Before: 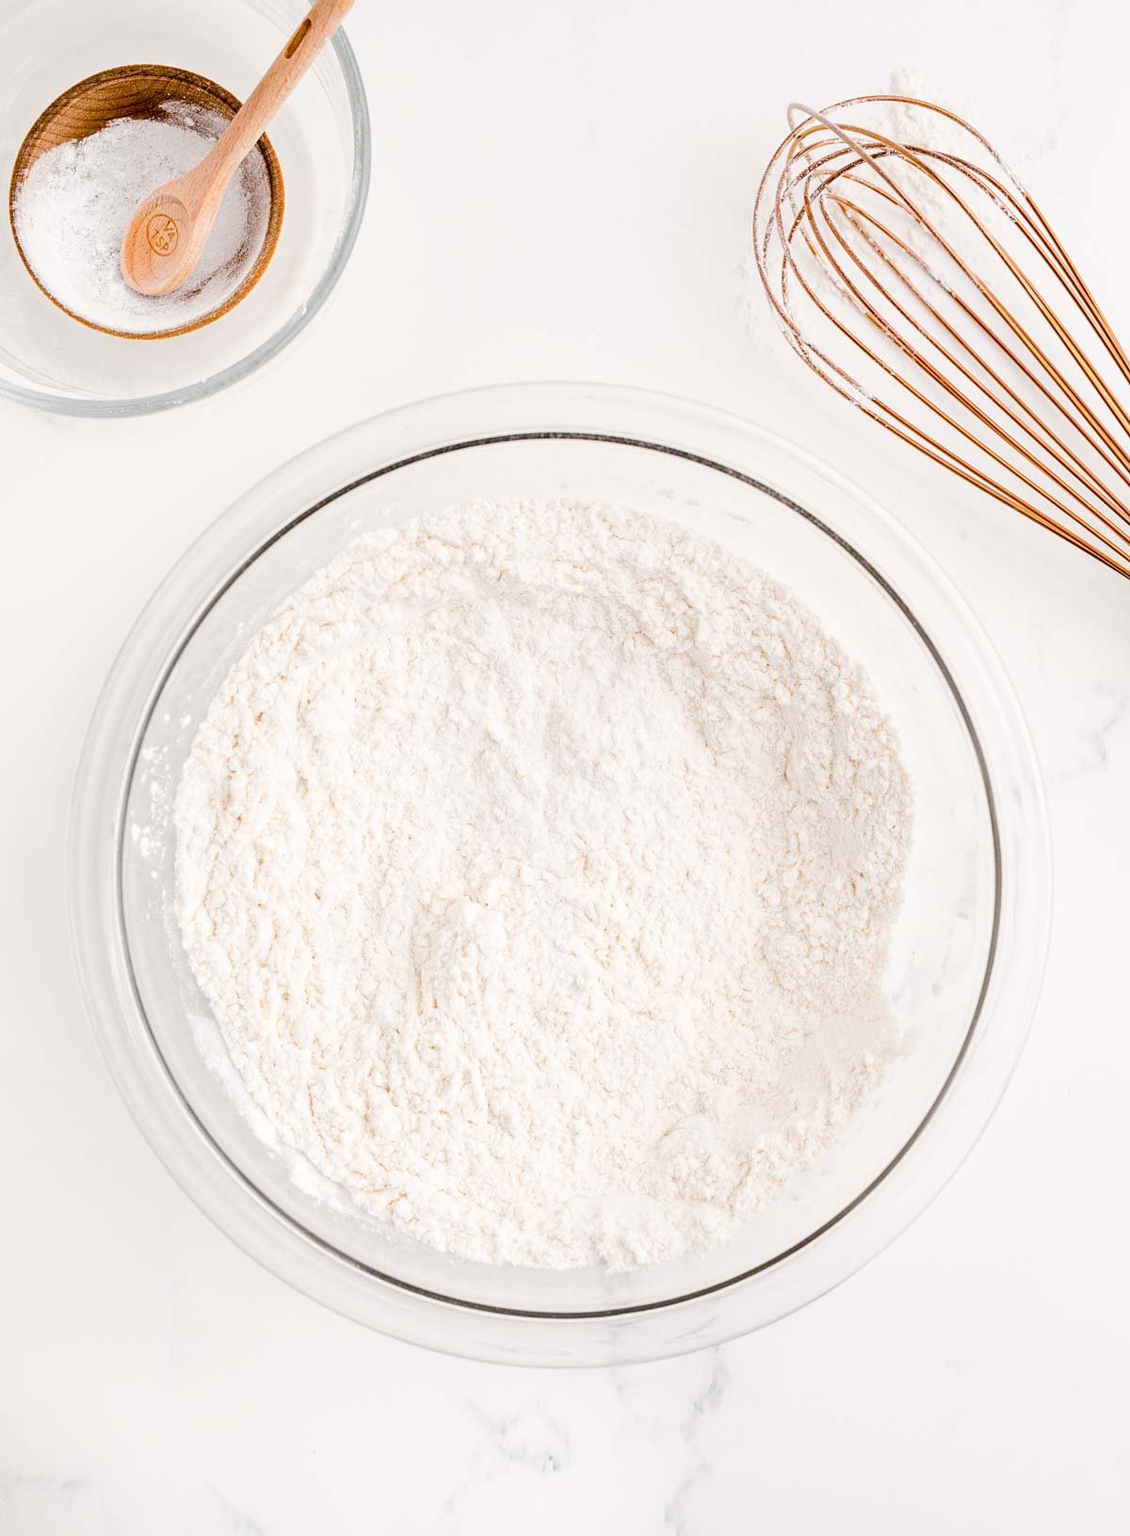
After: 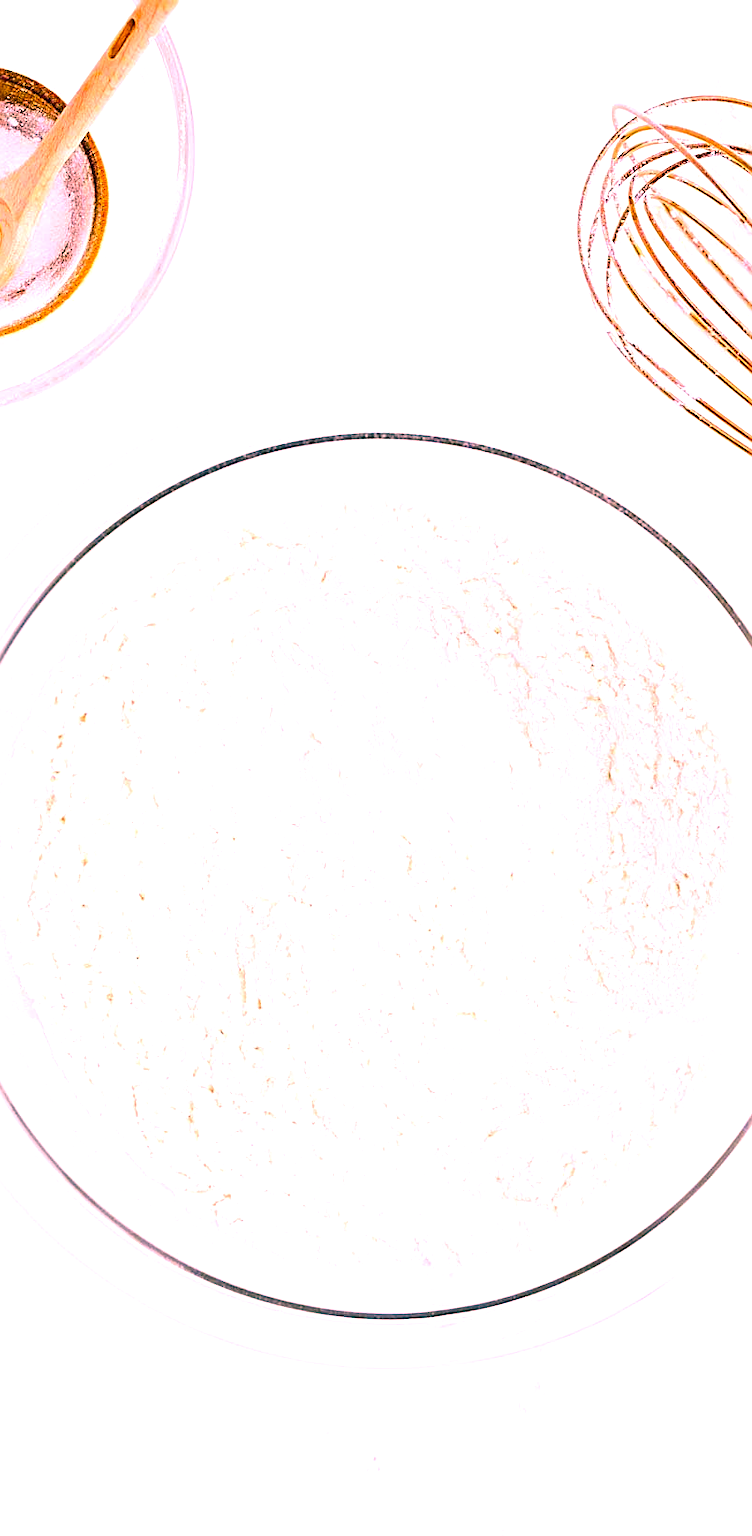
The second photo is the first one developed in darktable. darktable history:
exposure: black level correction 0, exposure 0.692 EV, compensate exposure bias true, compensate highlight preservation false
crop and rotate: left 15.645%, right 17.737%
tone equalizer: on, module defaults
sharpen: amount 0.595
color correction: highlights a* 16.96, highlights b* 0.193, shadows a* -15.45, shadows b* -13.94, saturation 1.48
color zones: curves: ch0 [(0.254, 0.492) (0.724, 0.62)]; ch1 [(0.25, 0.528) (0.719, 0.796)]; ch2 [(0, 0.472) (0.25, 0.5) (0.73, 0.184)]
